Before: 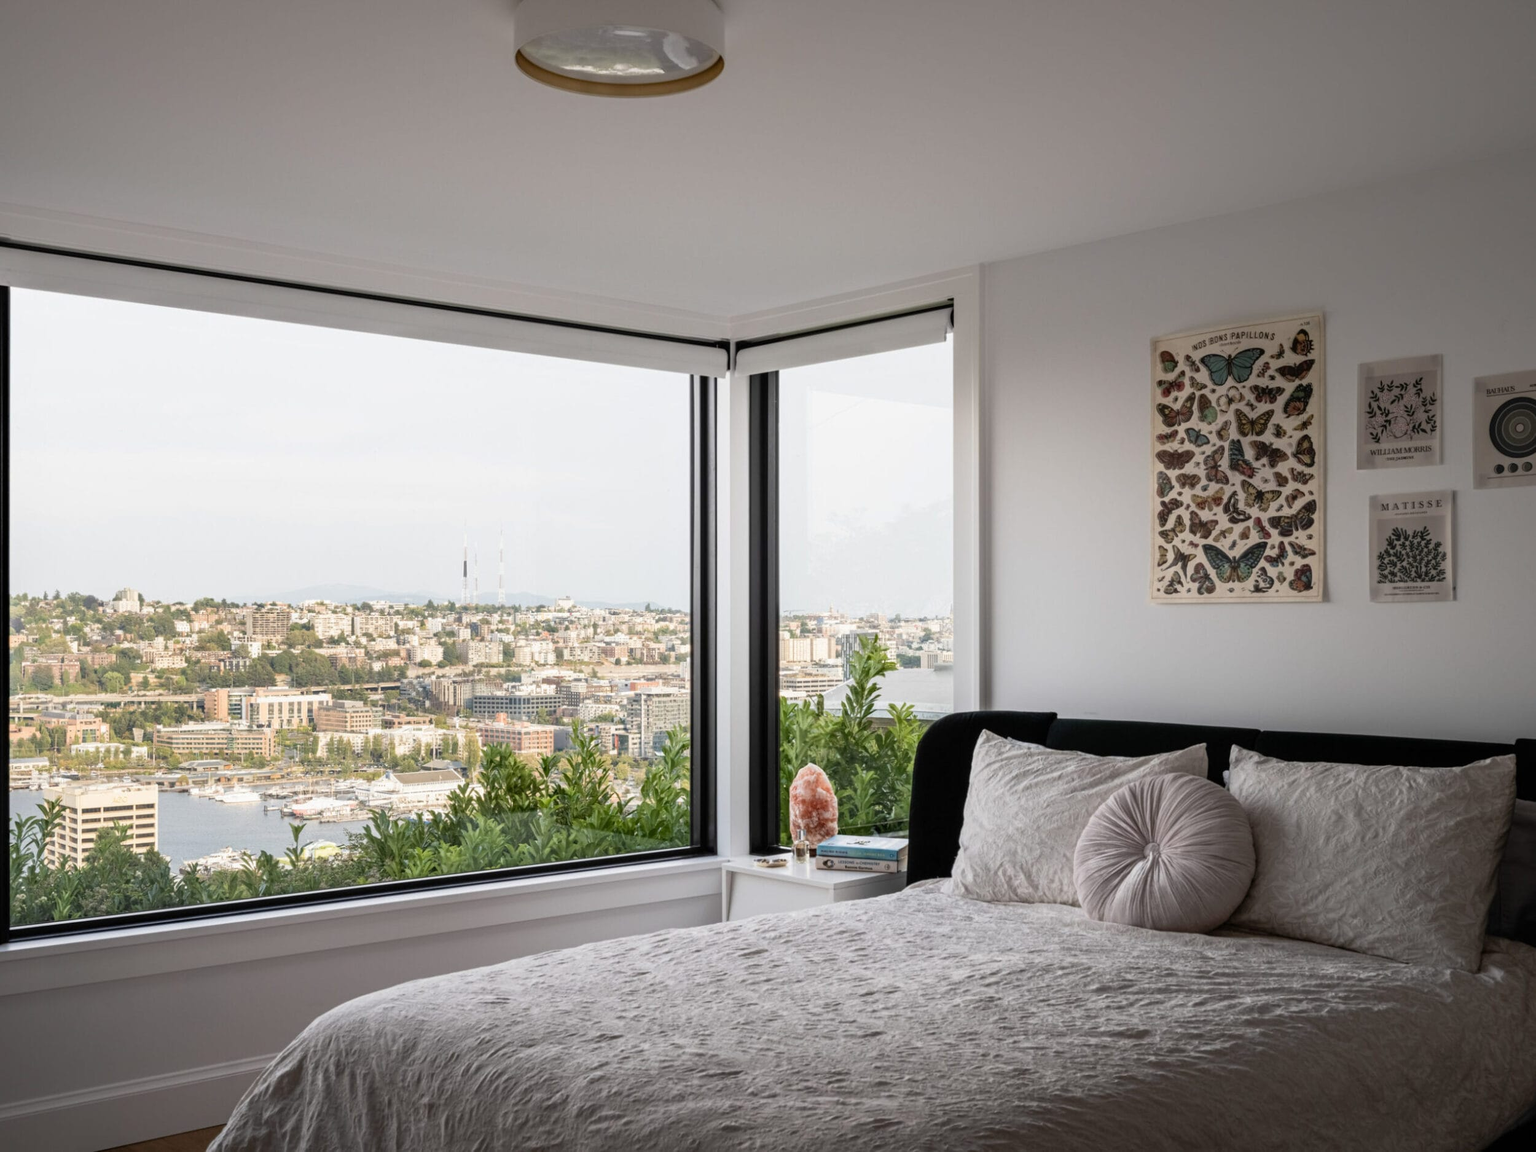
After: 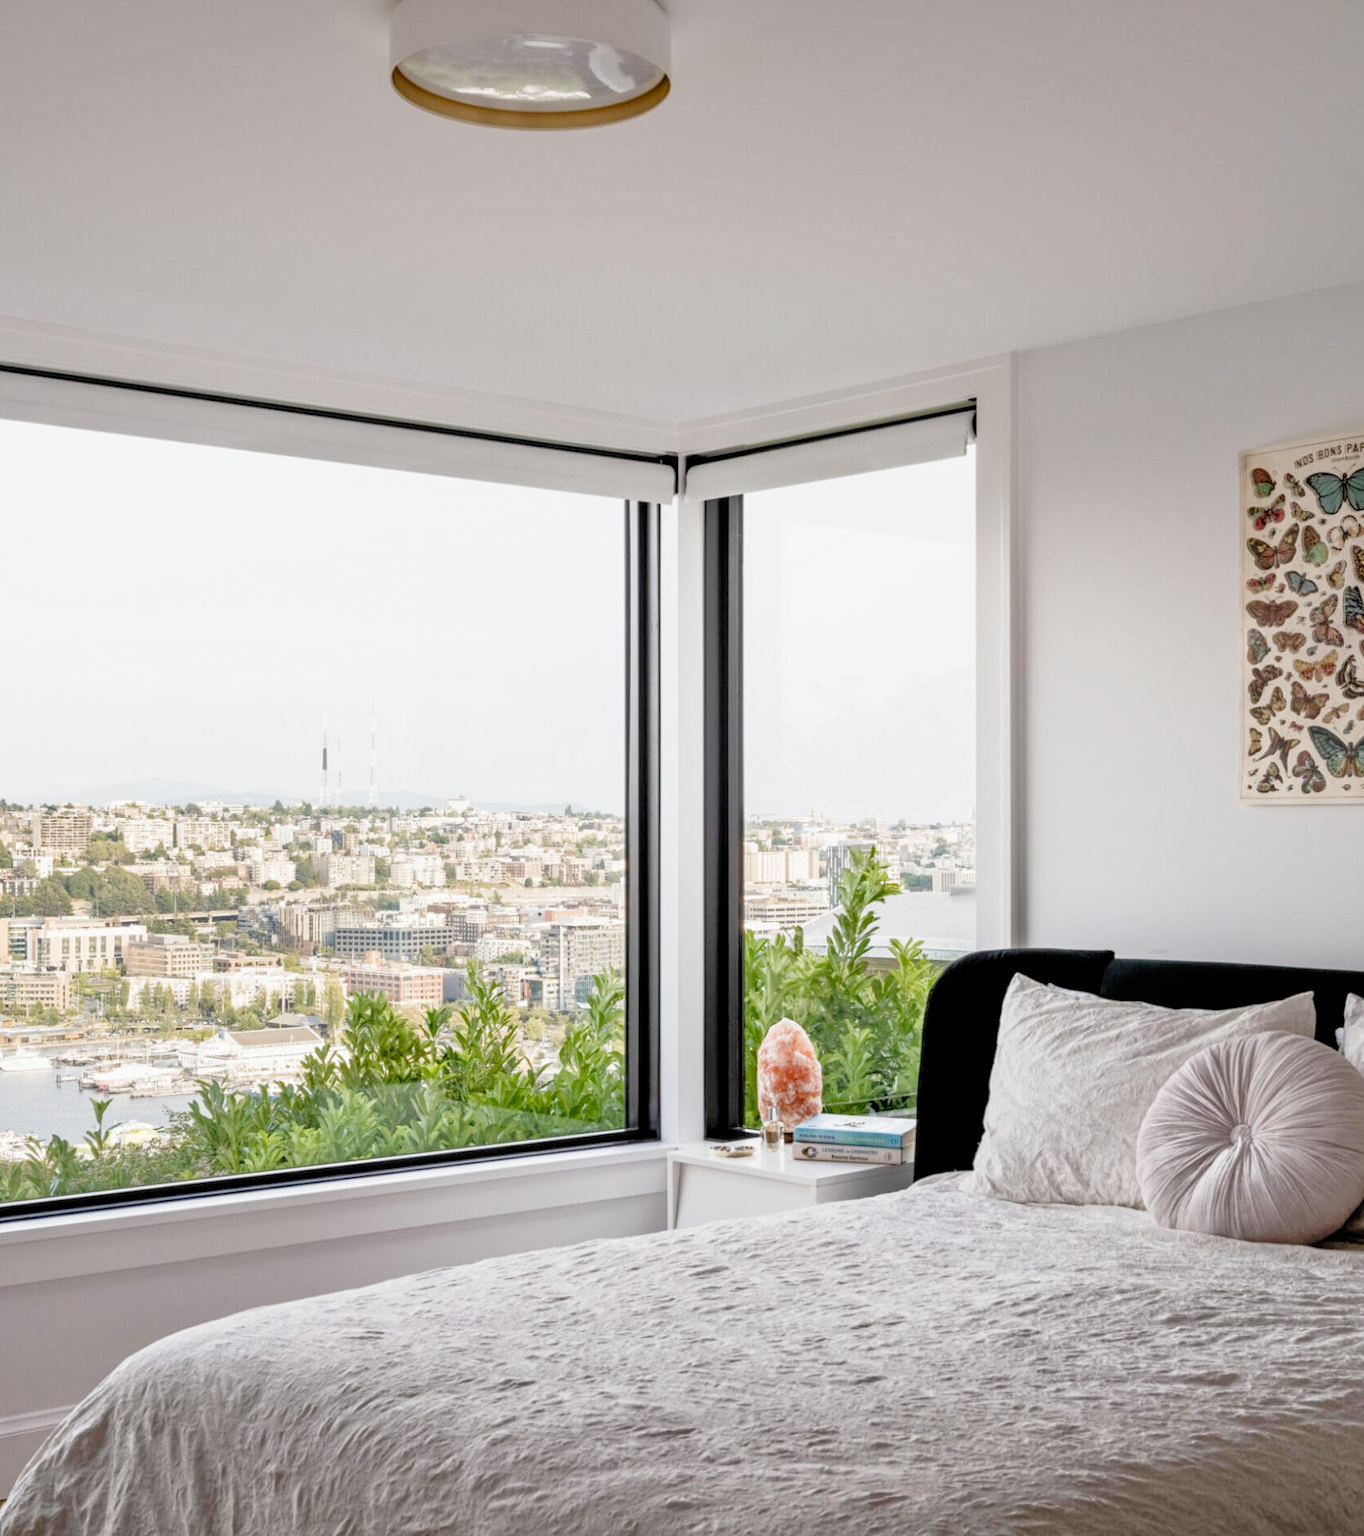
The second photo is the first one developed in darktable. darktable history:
crop and rotate: left 14.498%, right 18.865%
filmic rgb: black relative exposure -7.65 EV, white relative exposure 4.56 EV, hardness 3.61, preserve chrominance no, color science v4 (2020), type of noise poissonian
tone equalizer: -7 EV 0.158 EV, -6 EV 0.574 EV, -5 EV 1.13 EV, -4 EV 1.35 EV, -3 EV 1.15 EV, -2 EV 0.6 EV, -1 EV 0.159 EV
levels: mode automatic, black 0.091%, levels [0, 0.48, 0.961]
